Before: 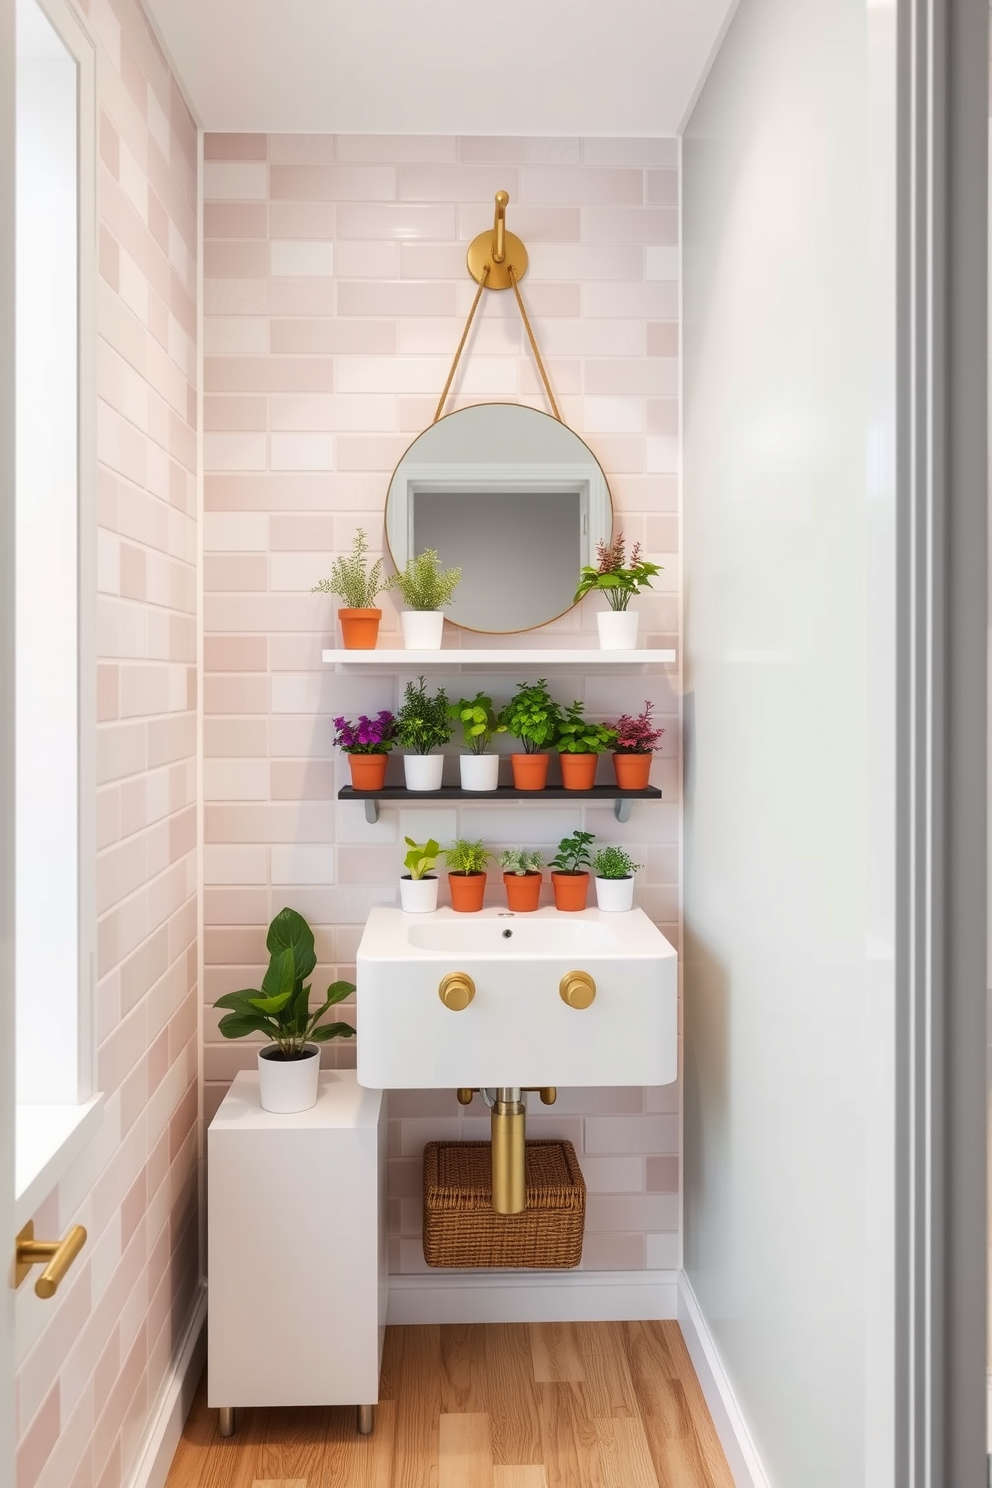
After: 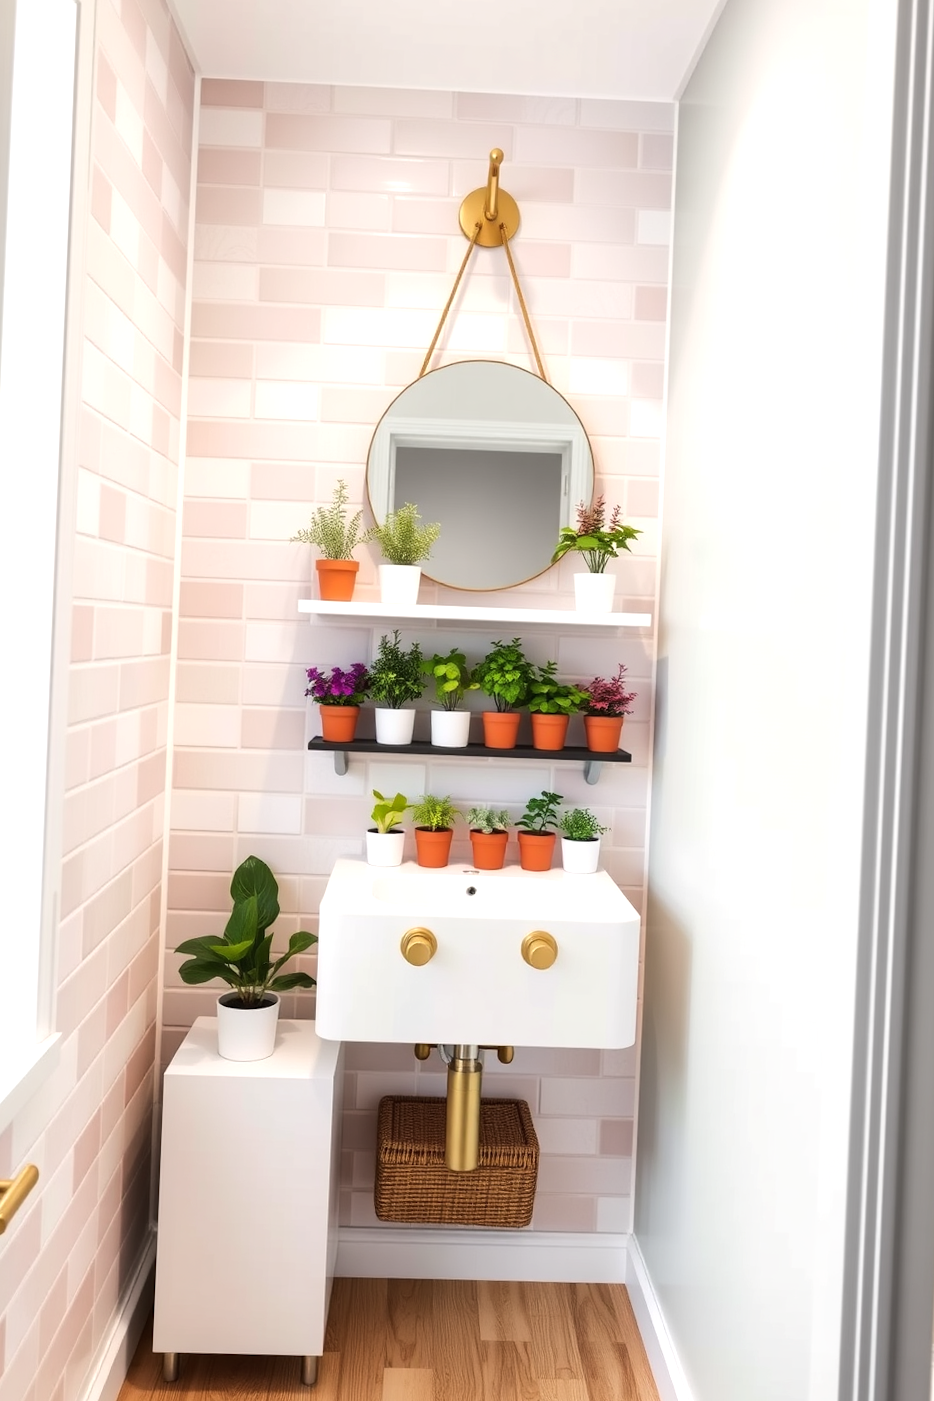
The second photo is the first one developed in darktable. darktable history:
crop and rotate: angle -2.38°
tone equalizer: -8 EV -0.417 EV, -7 EV -0.389 EV, -6 EV -0.333 EV, -5 EV -0.222 EV, -3 EV 0.222 EV, -2 EV 0.333 EV, -1 EV 0.389 EV, +0 EV 0.417 EV, edges refinement/feathering 500, mask exposure compensation -1.25 EV, preserve details no
